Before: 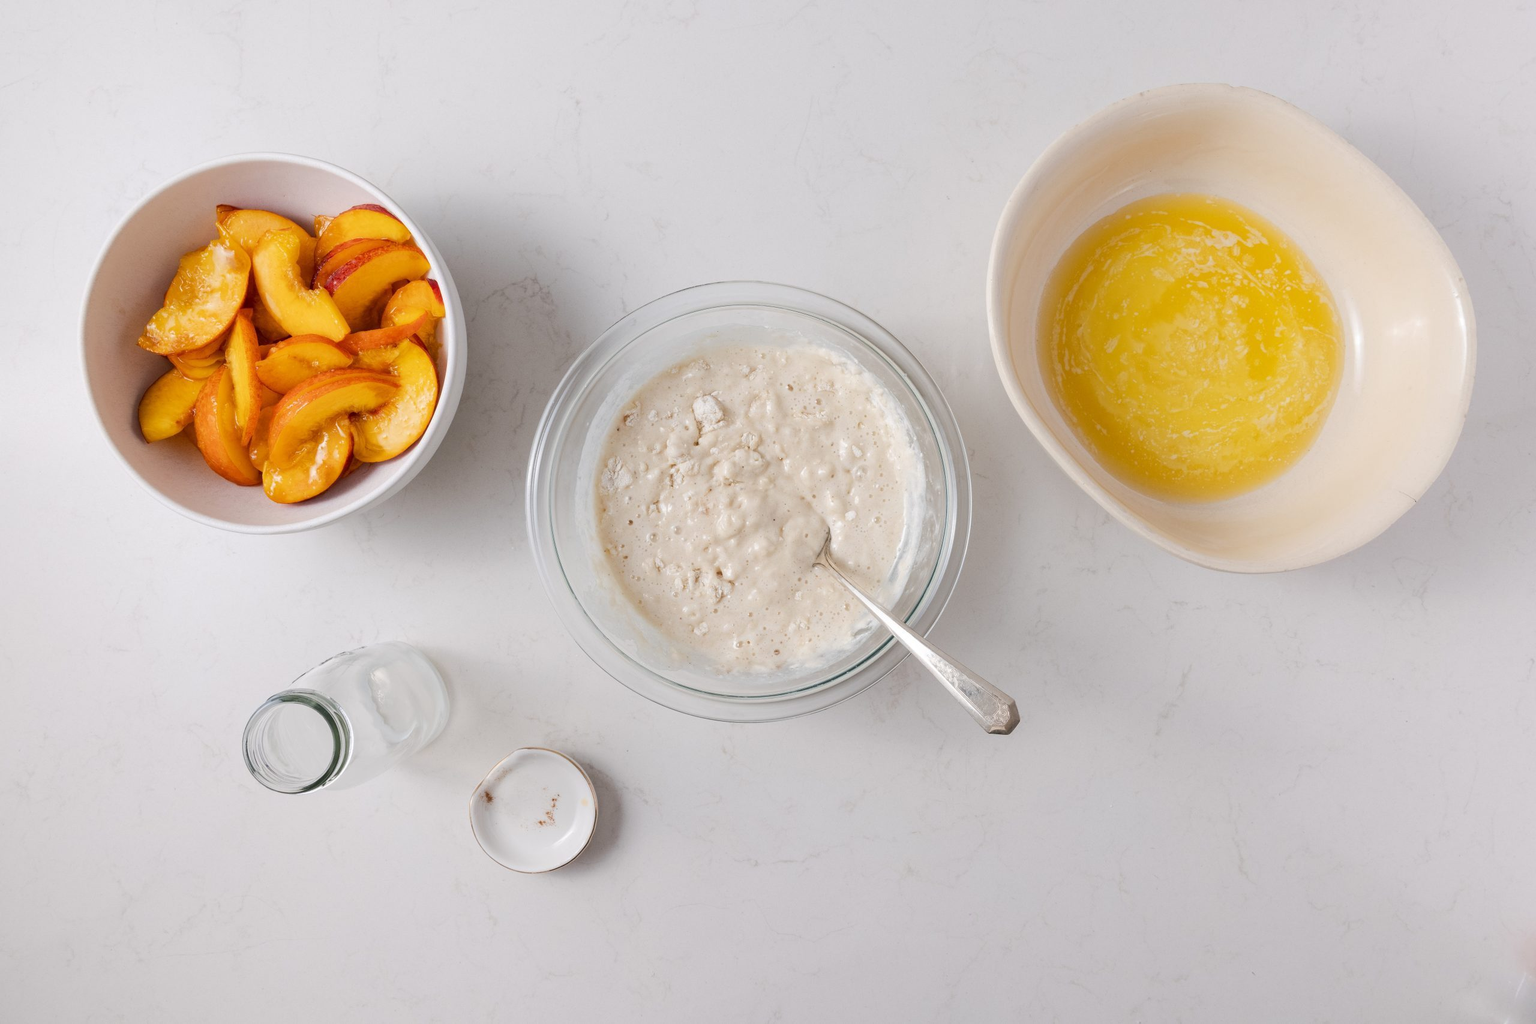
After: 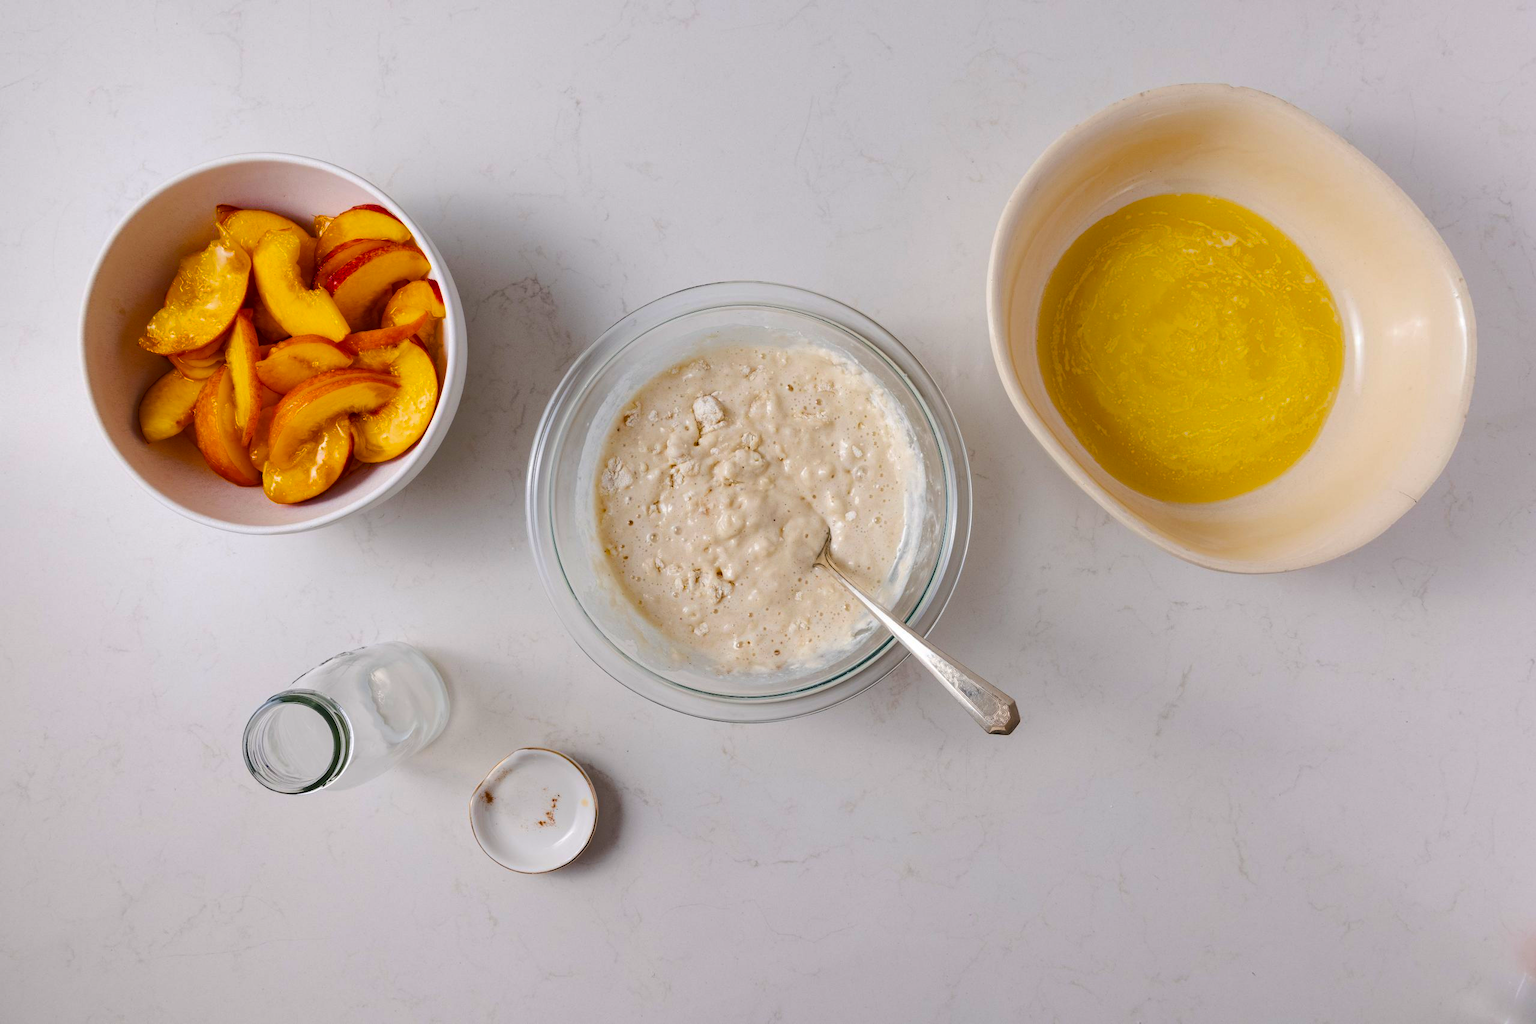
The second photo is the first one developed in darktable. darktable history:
shadows and highlights: radius 264.54, soften with gaussian
color balance rgb: shadows lift › luminance -19.582%, linear chroma grading › global chroma 25.206%, perceptual saturation grading › global saturation 31.081%, global vibrance 9.699%
